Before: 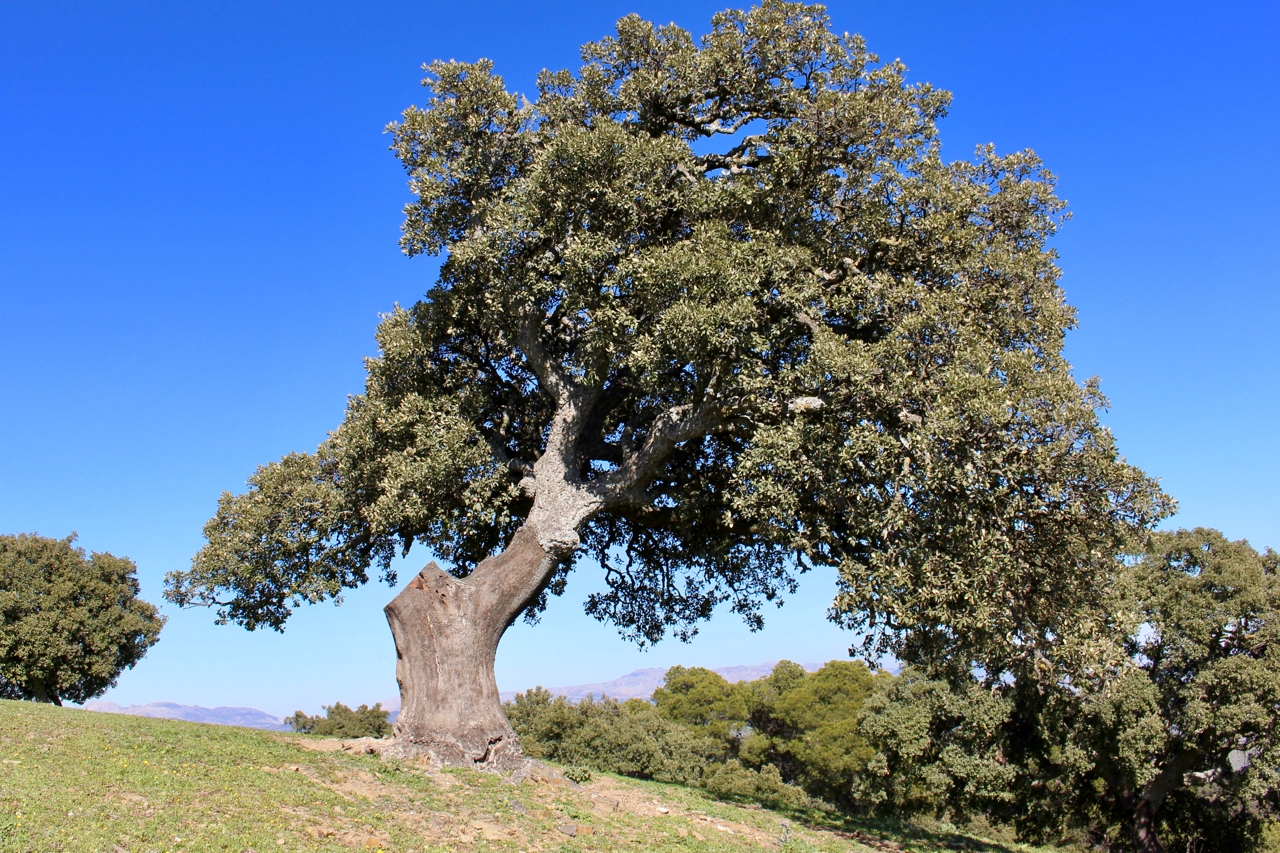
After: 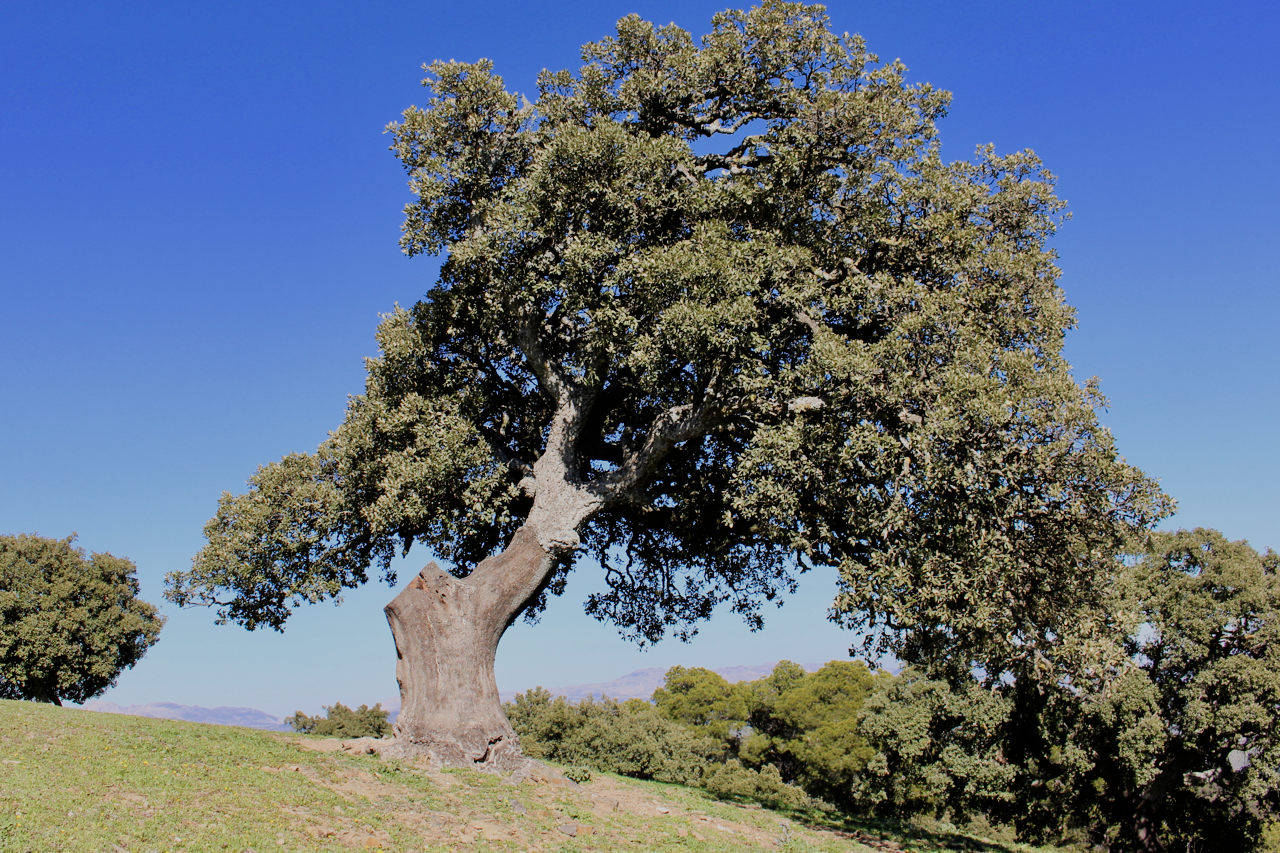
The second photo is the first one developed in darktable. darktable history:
filmic rgb: black relative exposure -7.13 EV, white relative exposure 5.34 EV, hardness 3.02
